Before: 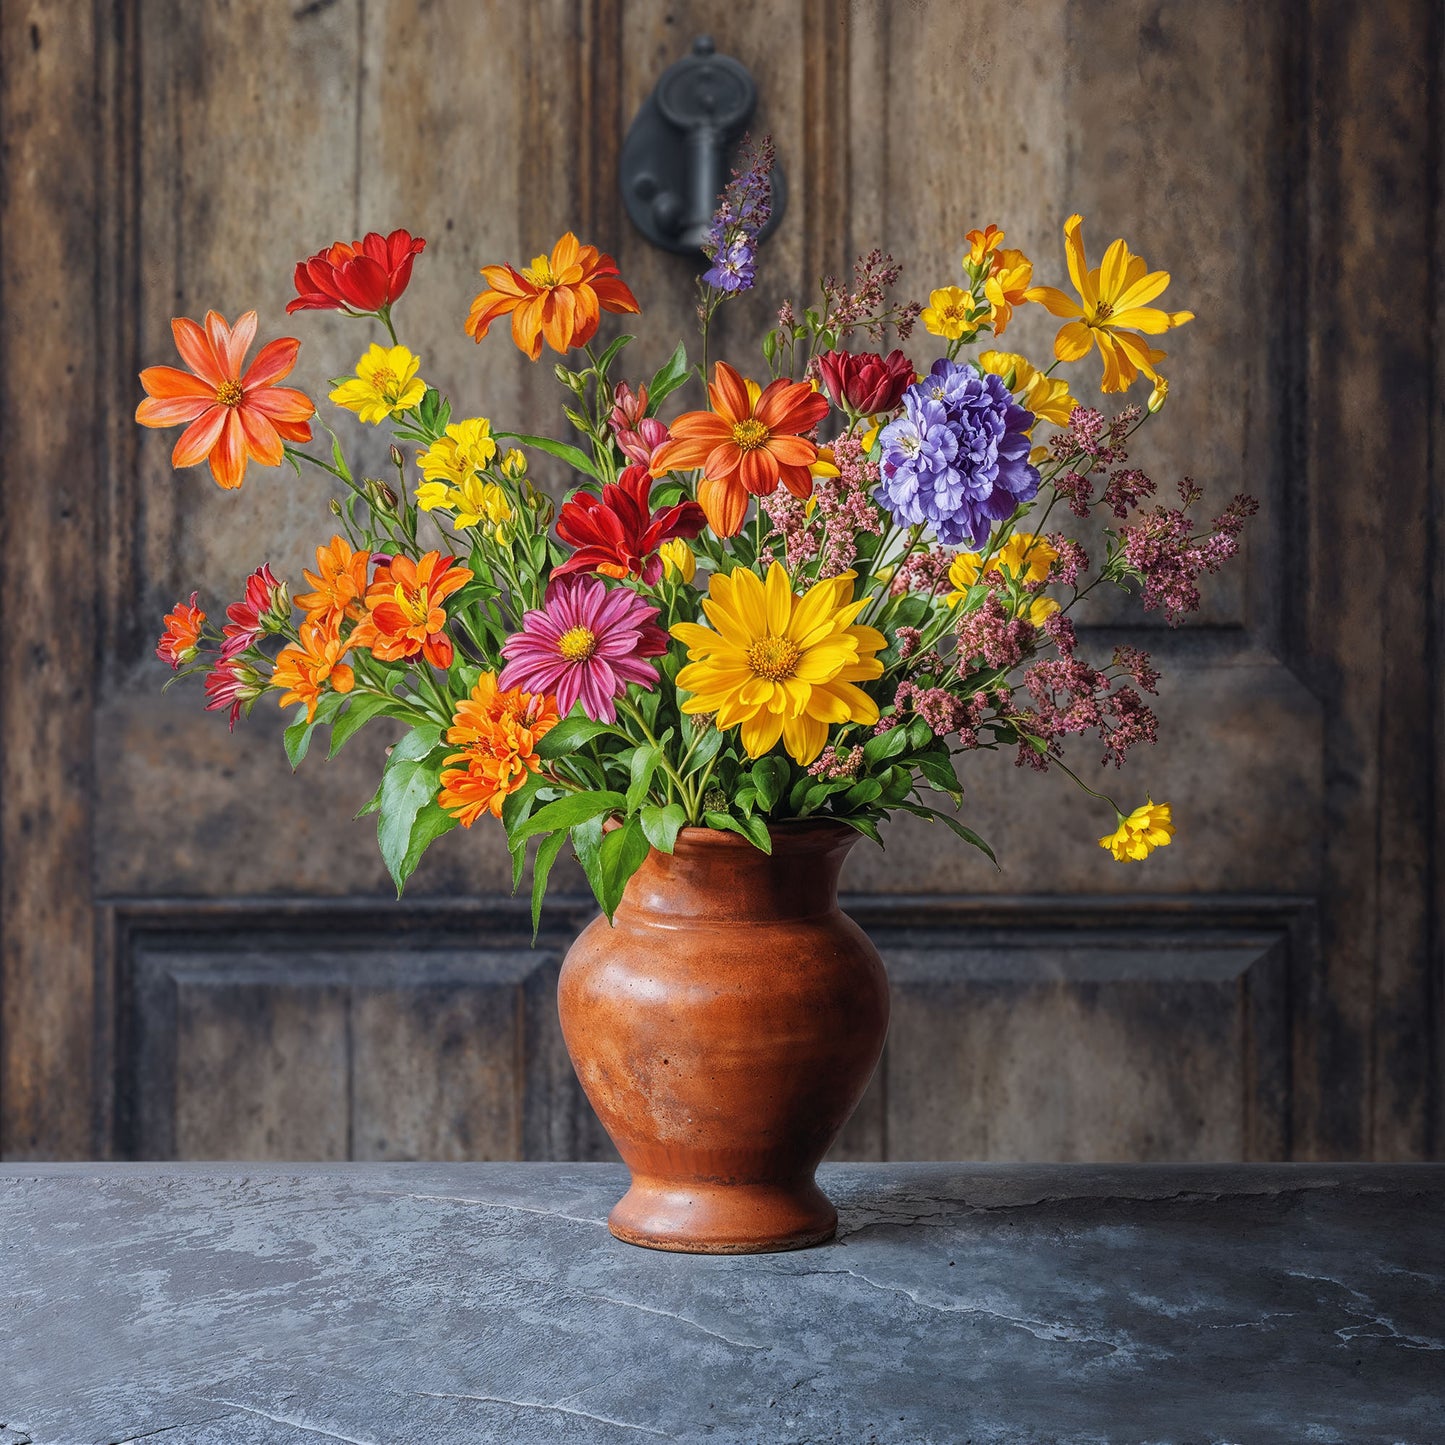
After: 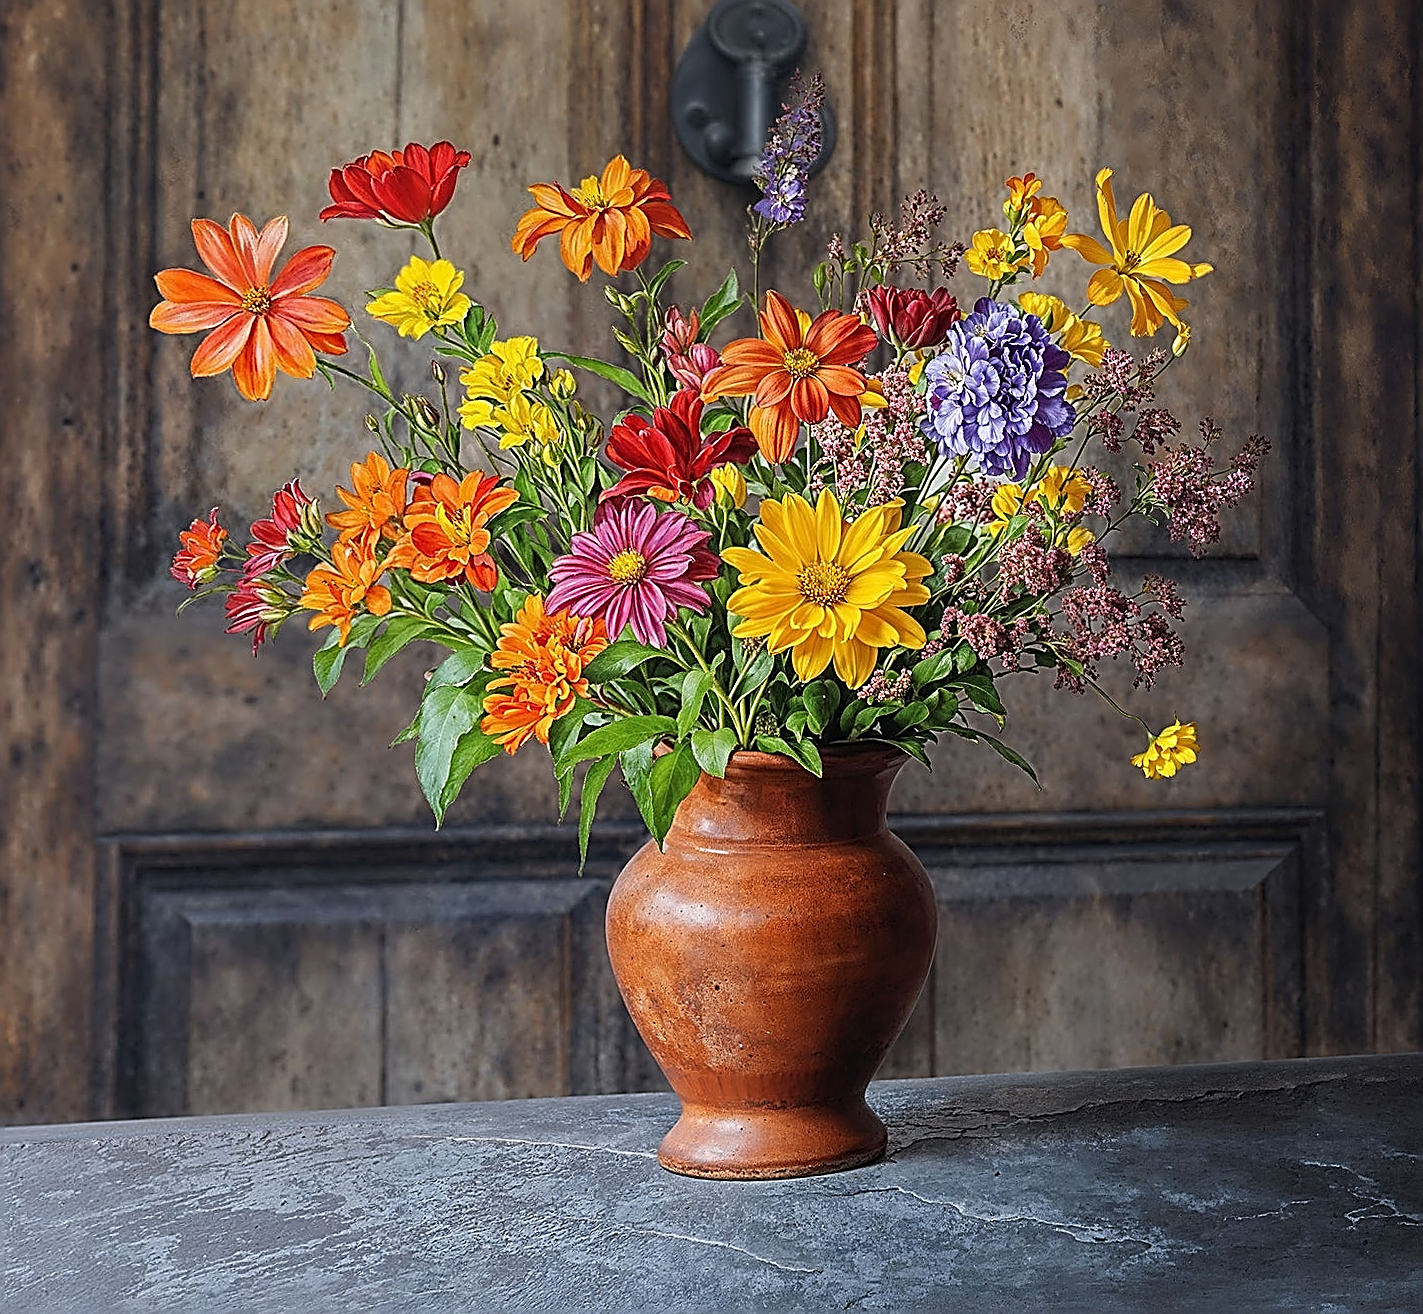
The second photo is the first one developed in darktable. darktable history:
sharpen: amount 1.861
rotate and perspective: rotation -0.013°, lens shift (vertical) -0.027, lens shift (horizontal) 0.178, crop left 0.016, crop right 0.989, crop top 0.082, crop bottom 0.918
